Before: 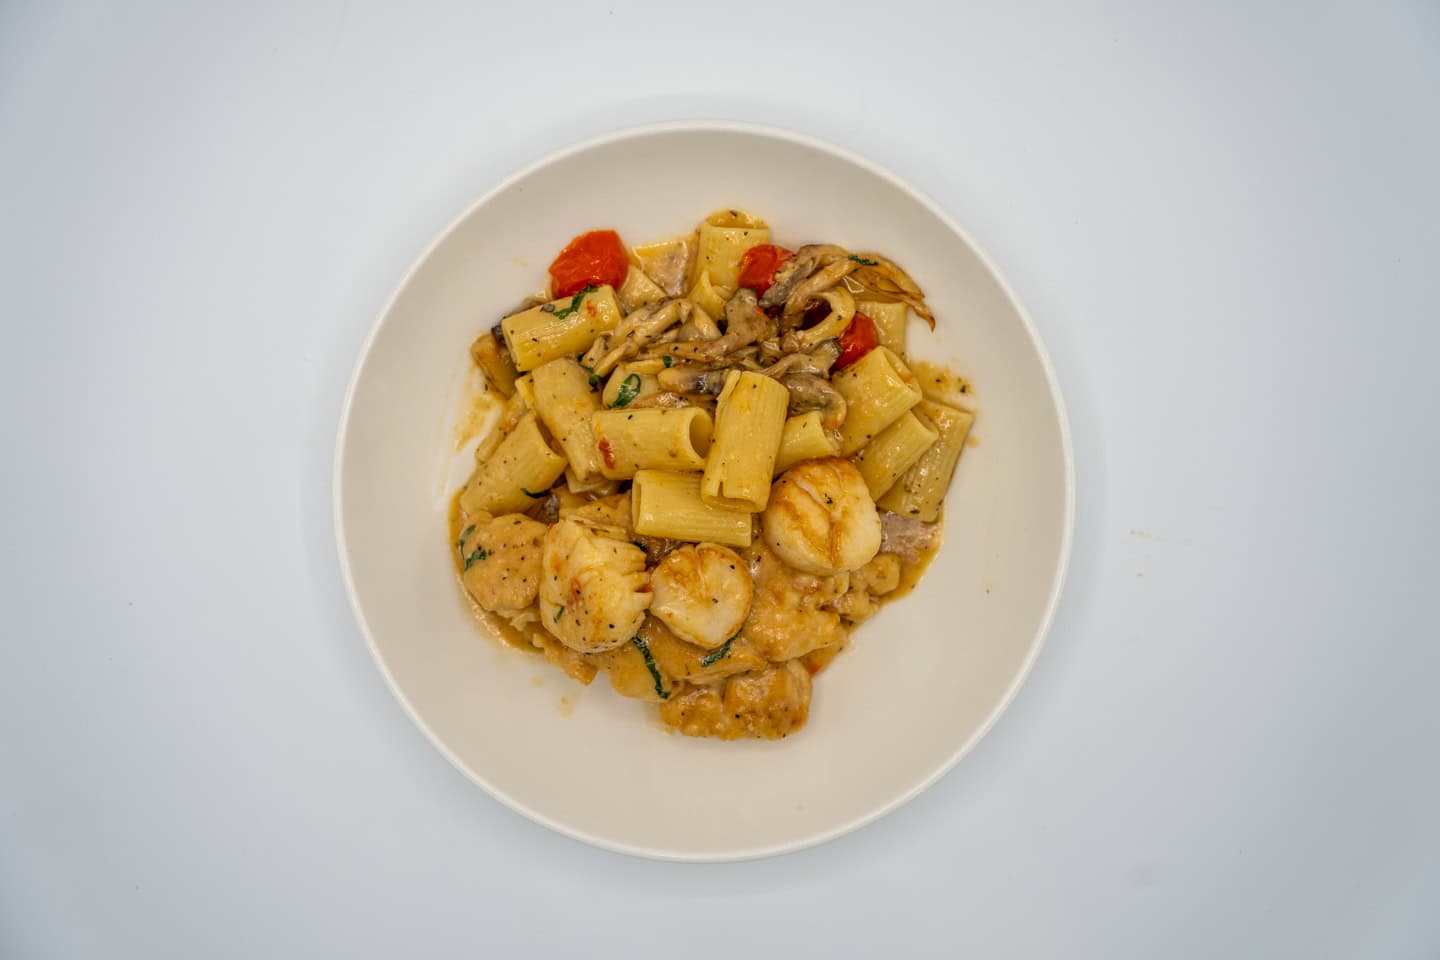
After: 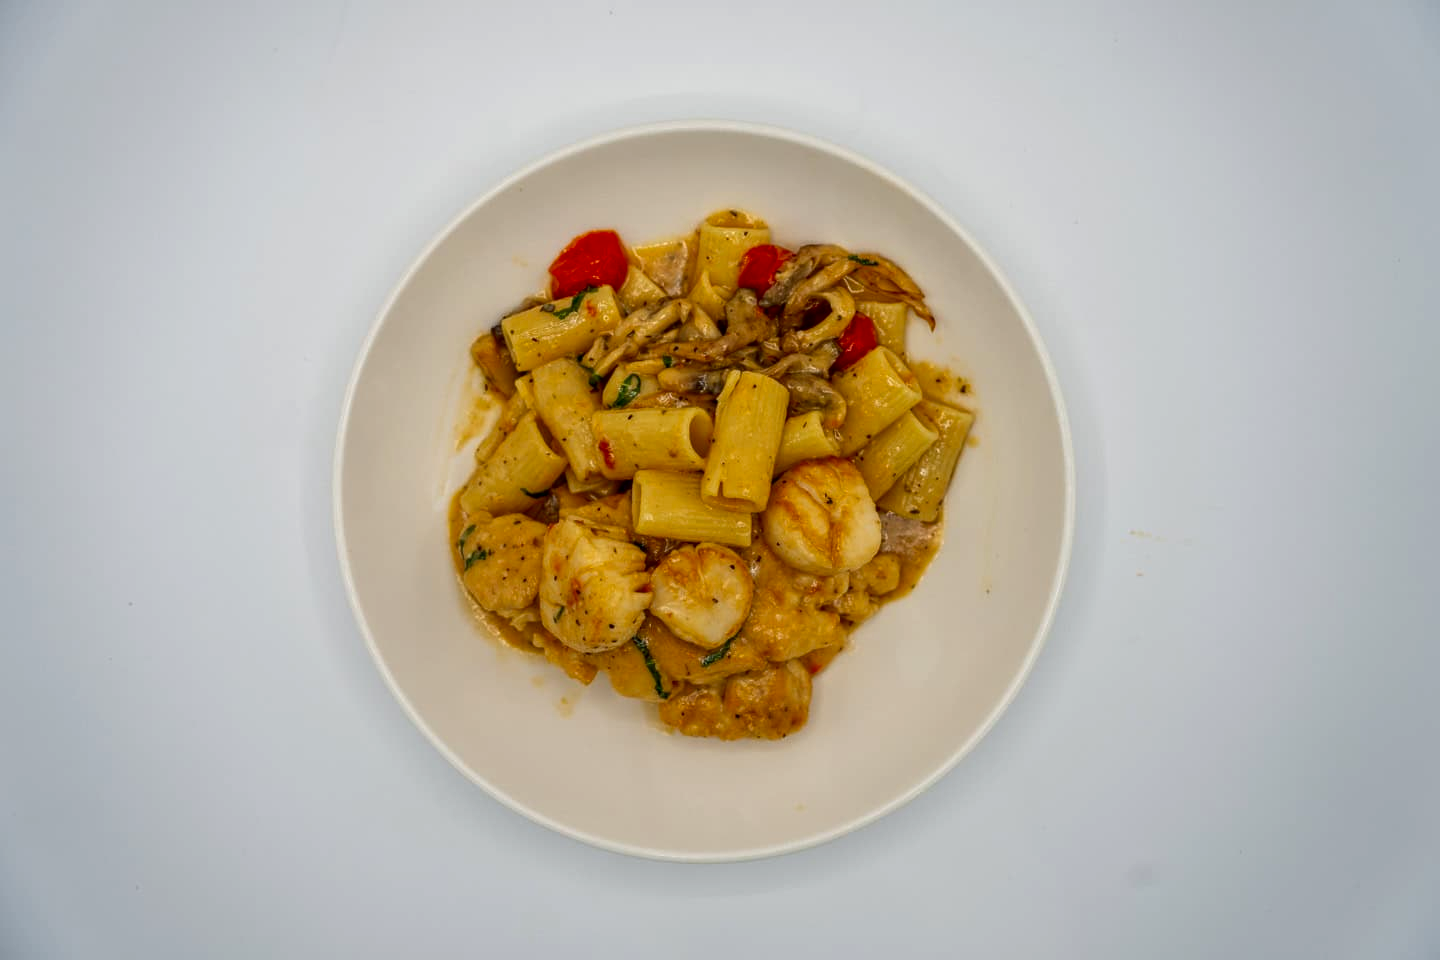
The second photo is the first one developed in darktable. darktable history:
contrast brightness saturation: contrast 0.069, brightness -0.143, saturation 0.117
